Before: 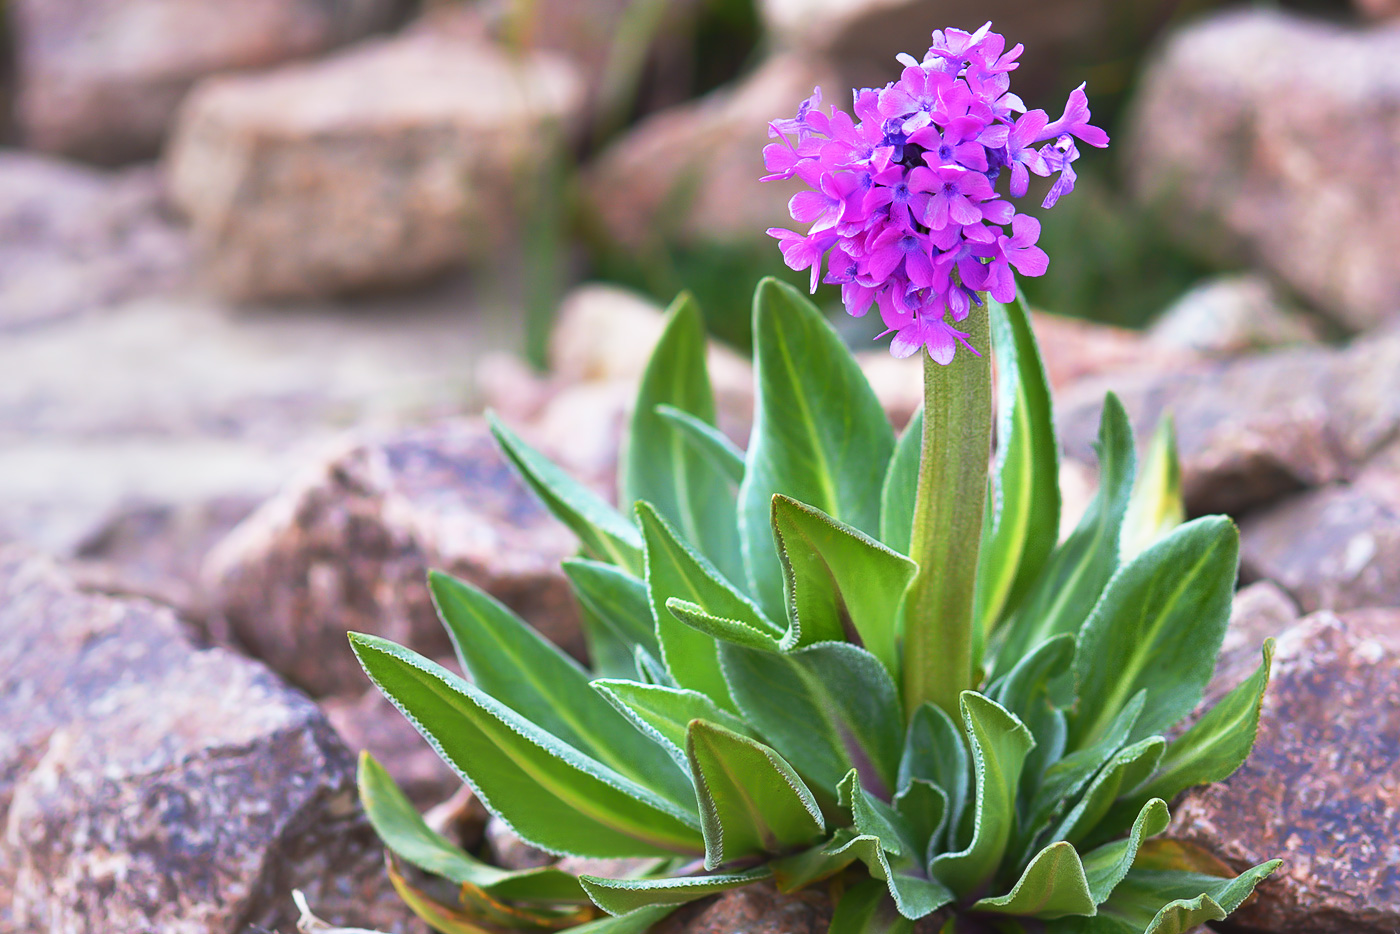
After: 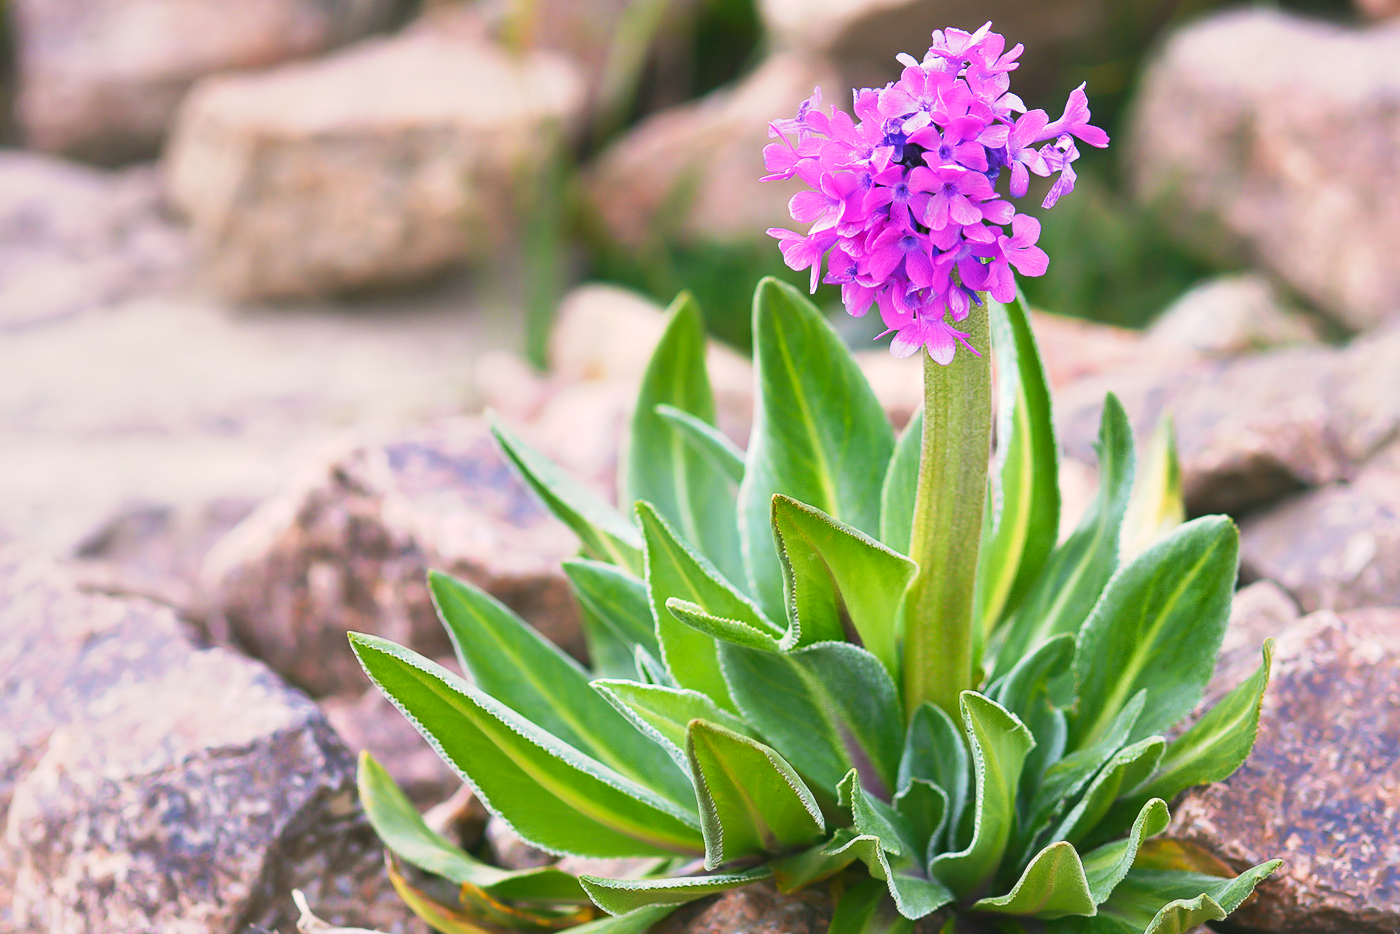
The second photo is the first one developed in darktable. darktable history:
base curve: curves: ch0 [(0, 0) (0.235, 0.266) (0.503, 0.496) (0.786, 0.72) (1, 1)], preserve colors none
color correction: highlights a* 4.48, highlights b* 4.95, shadows a* -8.31, shadows b* 4.6
levels: mode automatic, levels [0.721, 0.937, 0.997]
tone curve: curves: ch0 [(0, 0) (0.003, 0.045) (0.011, 0.051) (0.025, 0.057) (0.044, 0.074) (0.069, 0.096) (0.1, 0.125) (0.136, 0.16) (0.177, 0.201) (0.224, 0.242) (0.277, 0.299) (0.335, 0.362) (0.399, 0.432) (0.468, 0.512) (0.543, 0.601) (0.623, 0.691) (0.709, 0.786) (0.801, 0.876) (0.898, 0.927) (1, 1)], preserve colors none
